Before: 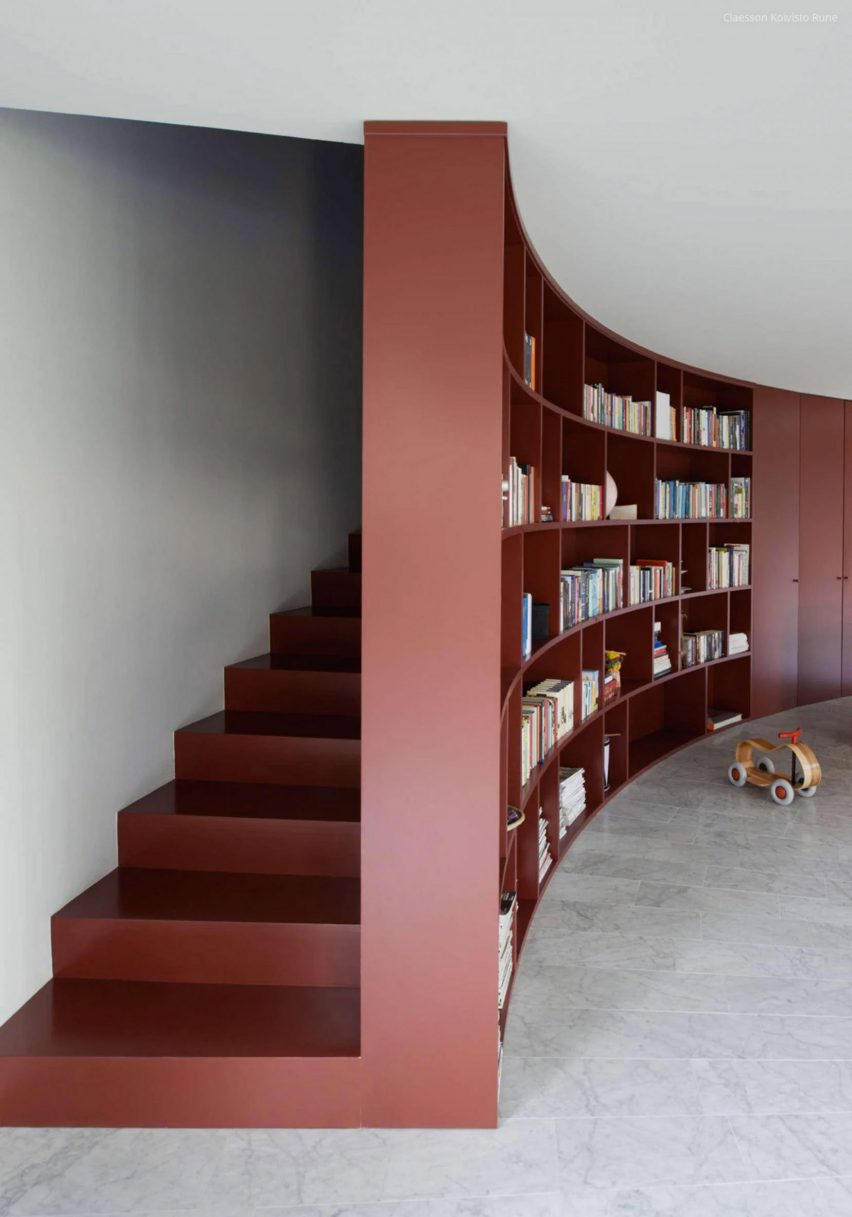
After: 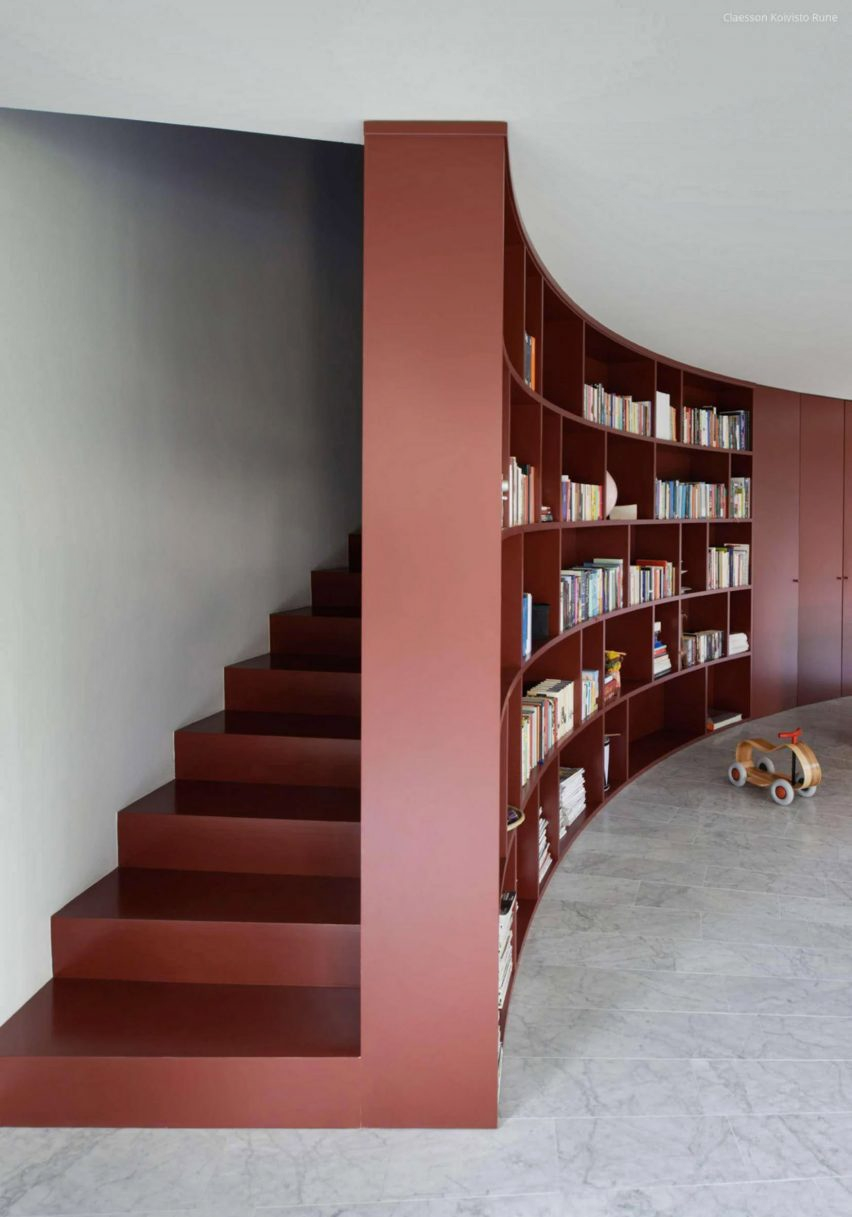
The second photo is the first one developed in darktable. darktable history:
shadows and highlights: white point adjustment 1.07, soften with gaussian
